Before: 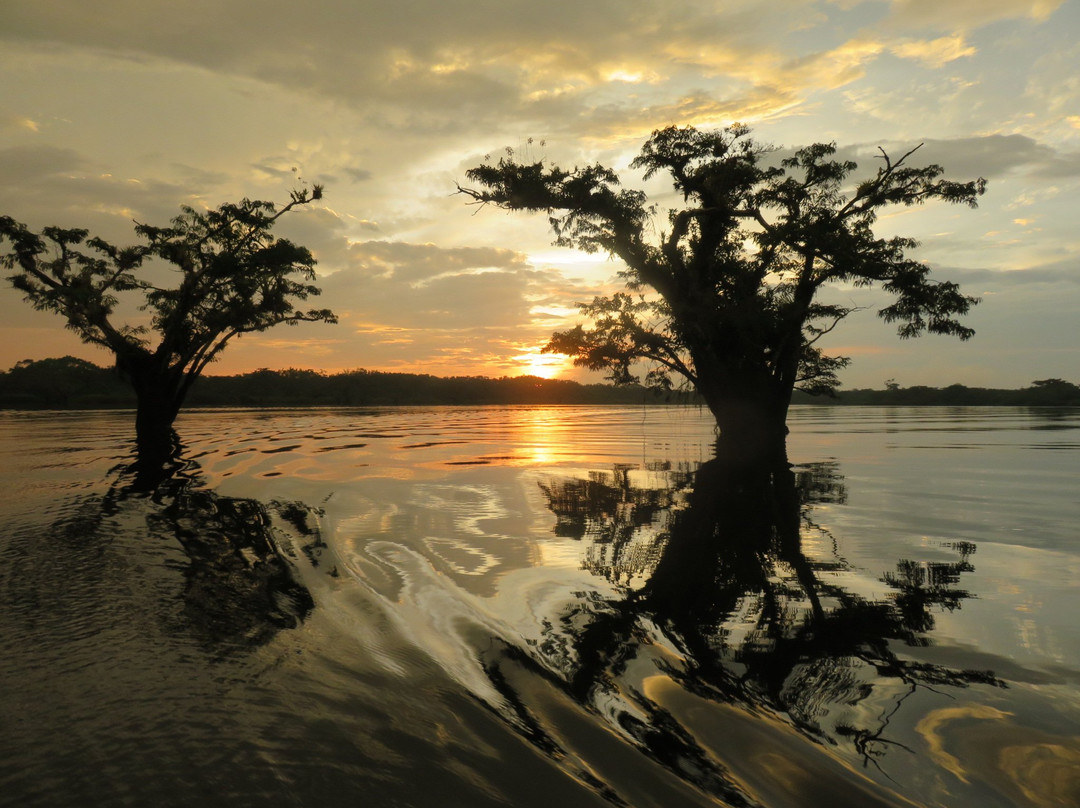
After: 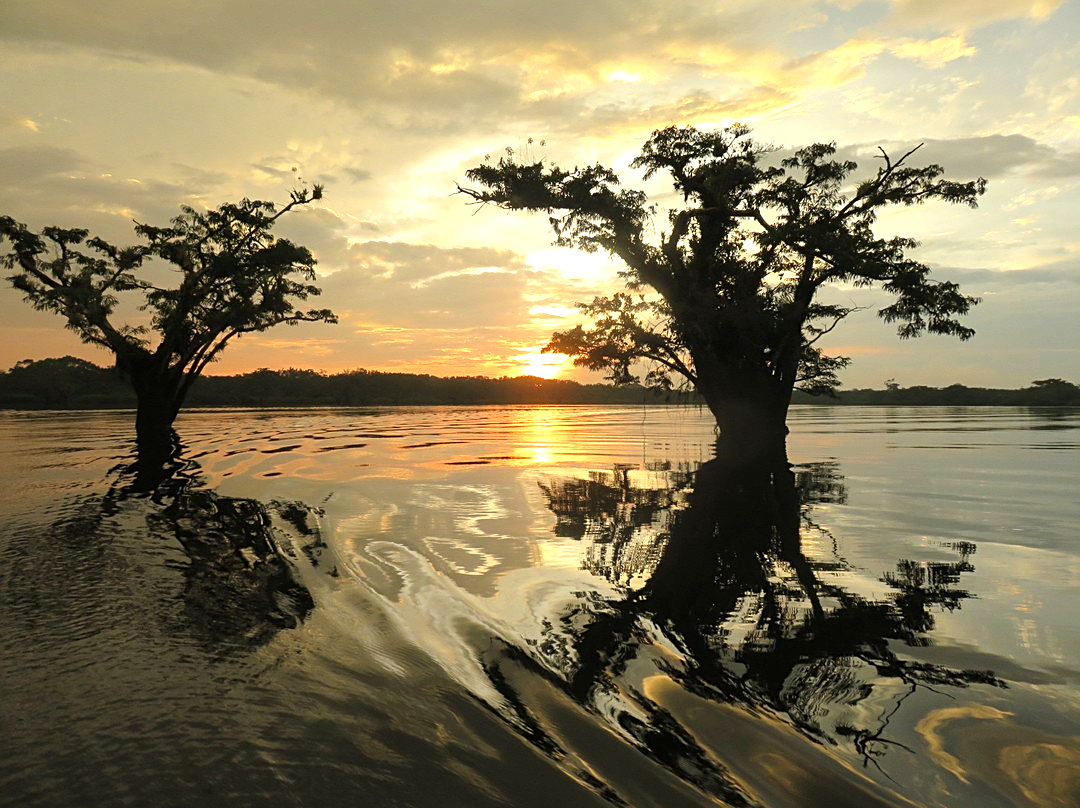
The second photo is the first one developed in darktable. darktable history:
sharpen: on, module defaults
exposure: exposure 0.603 EV, compensate exposure bias true, compensate highlight preservation false
